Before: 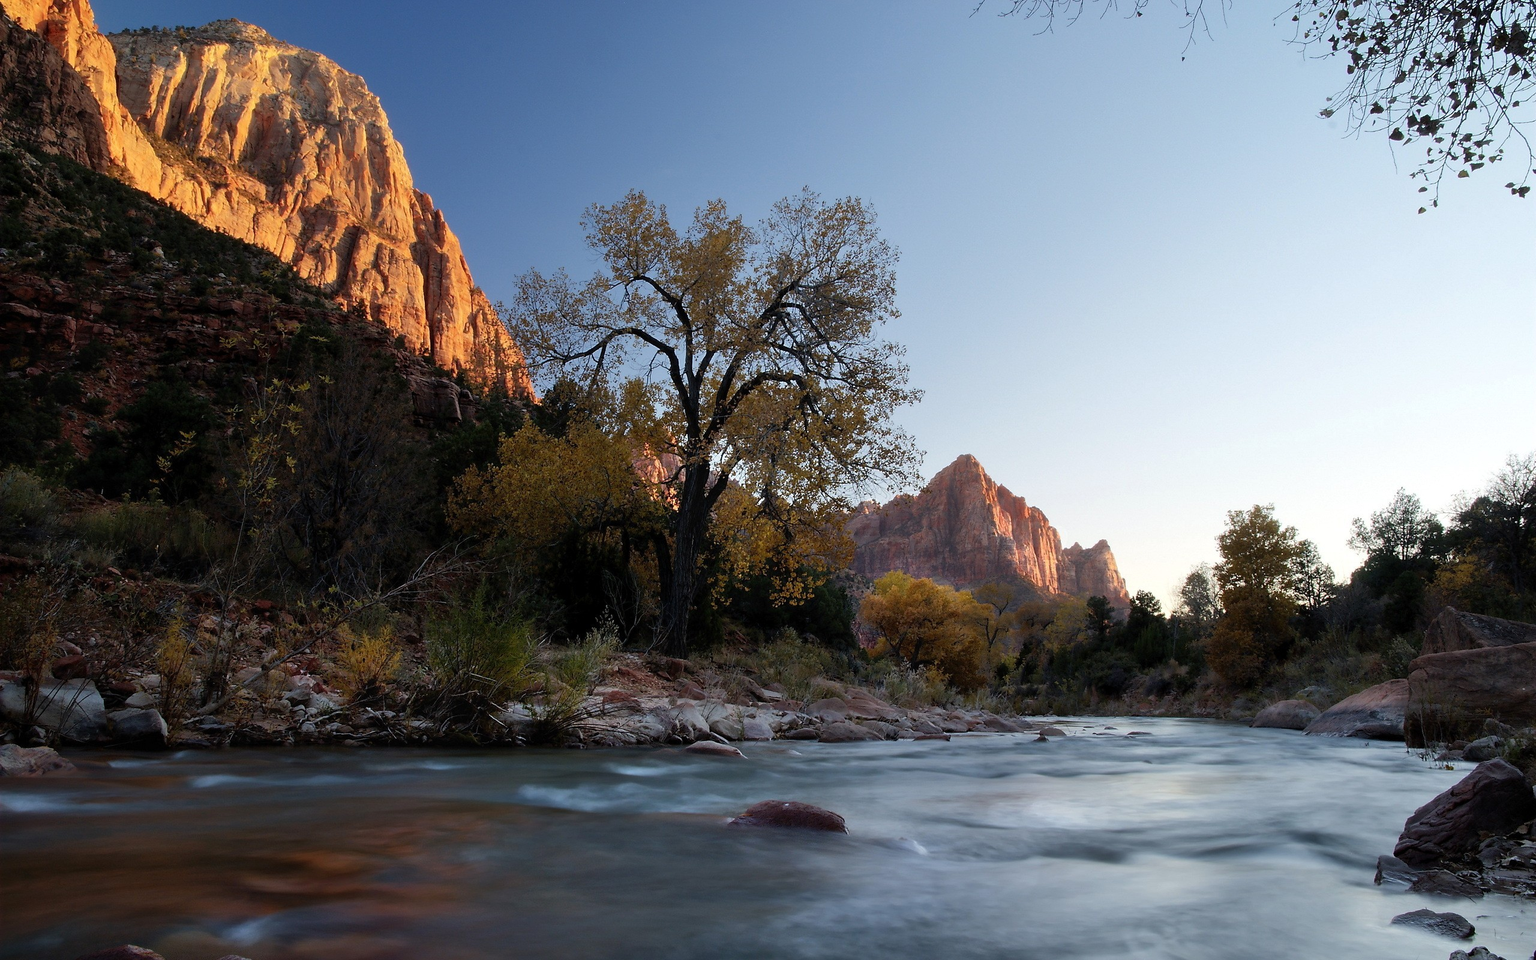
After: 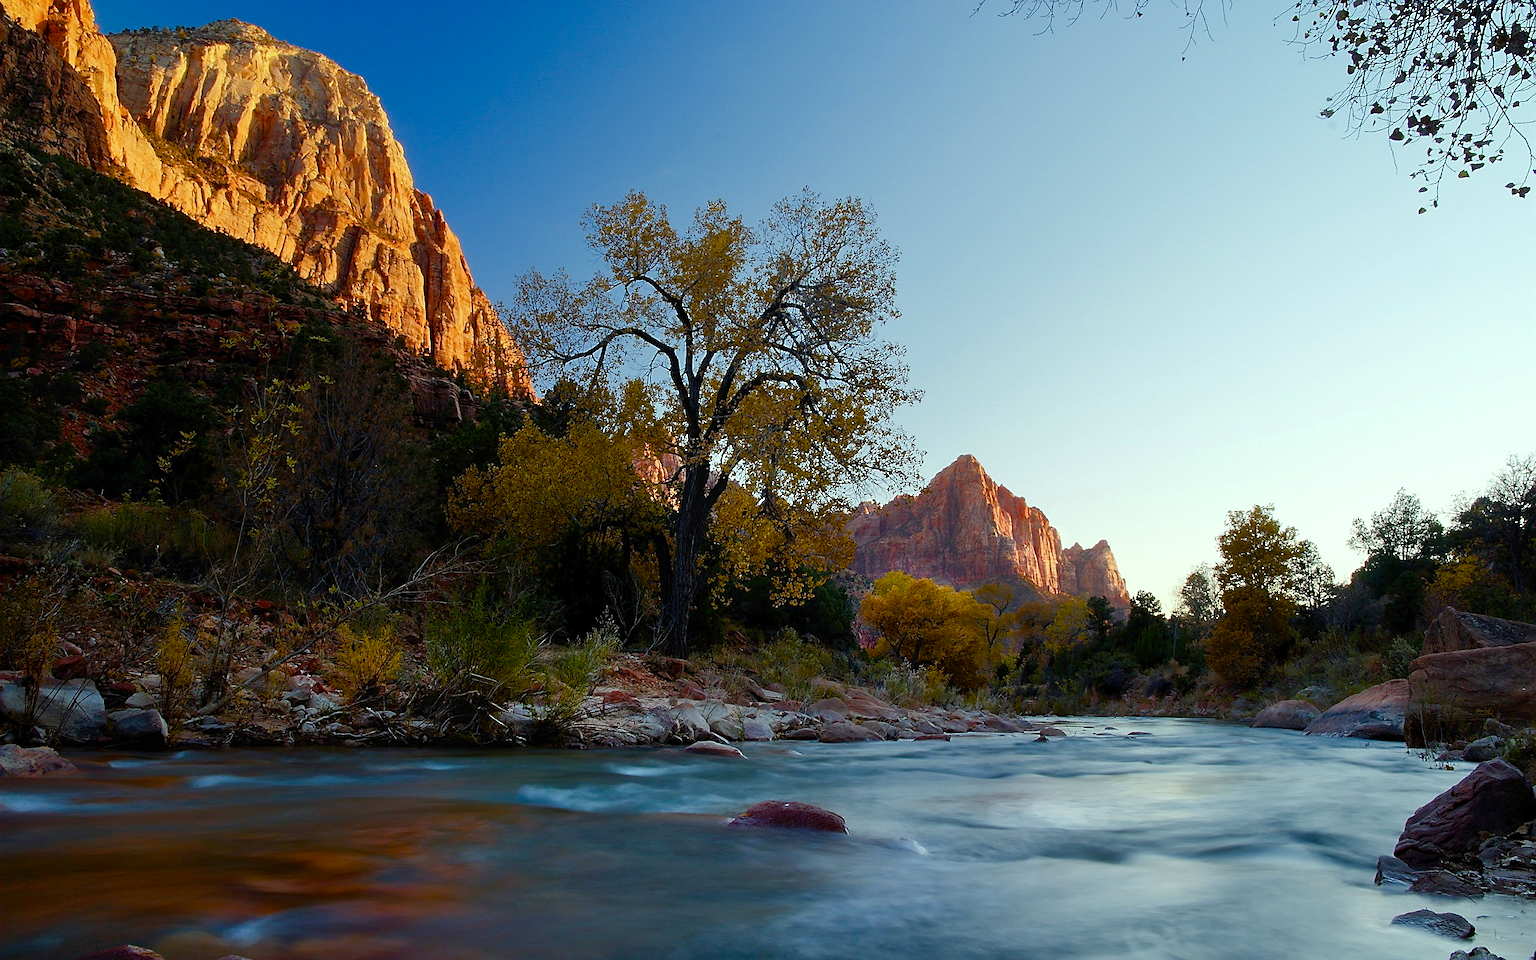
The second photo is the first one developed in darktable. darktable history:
color correction: highlights a* -7.72, highlights b* 3.08
sharpen: on, module defaults
color balance rgb: linear chroma grading › shadows 31.658%, linear chroma grading › global chroma -2.07%, linear chroma grading › mid-tones 4.37%, perceptual saturation grading › global saturation 45.424%, perceptual saturation grading › highlights -50.491%, perceptual saturation grading › shadows 30.053%
